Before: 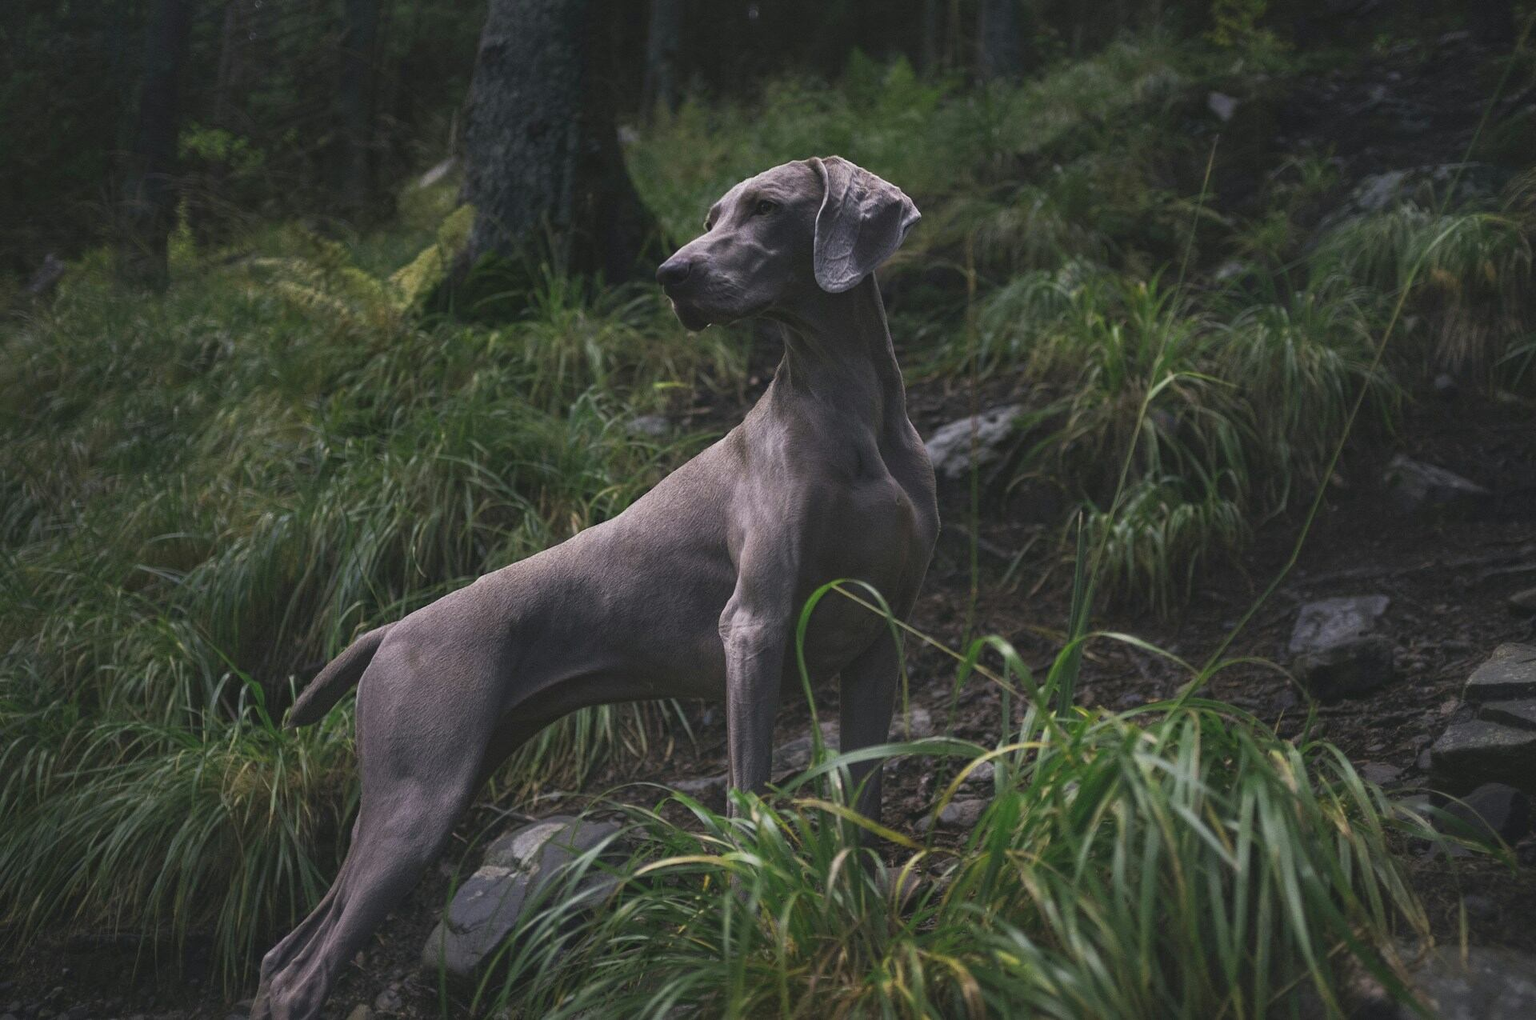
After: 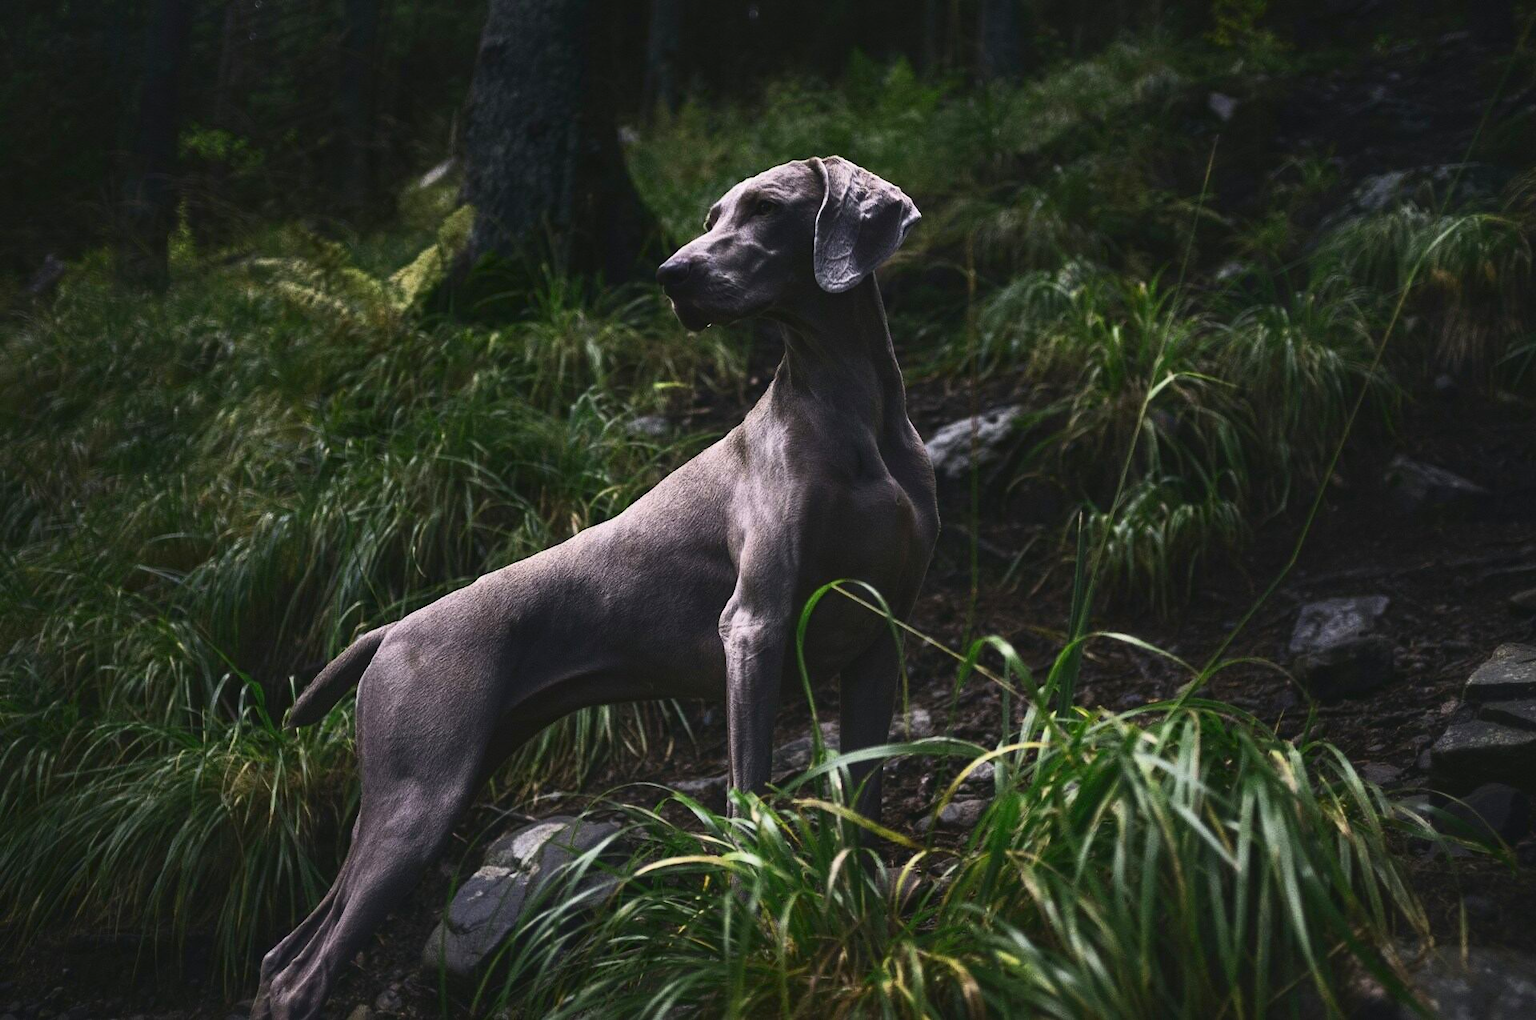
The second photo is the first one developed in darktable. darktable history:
contrast brightness saturation: contrast 0.407, brightness 0.1, saturation 0.209
